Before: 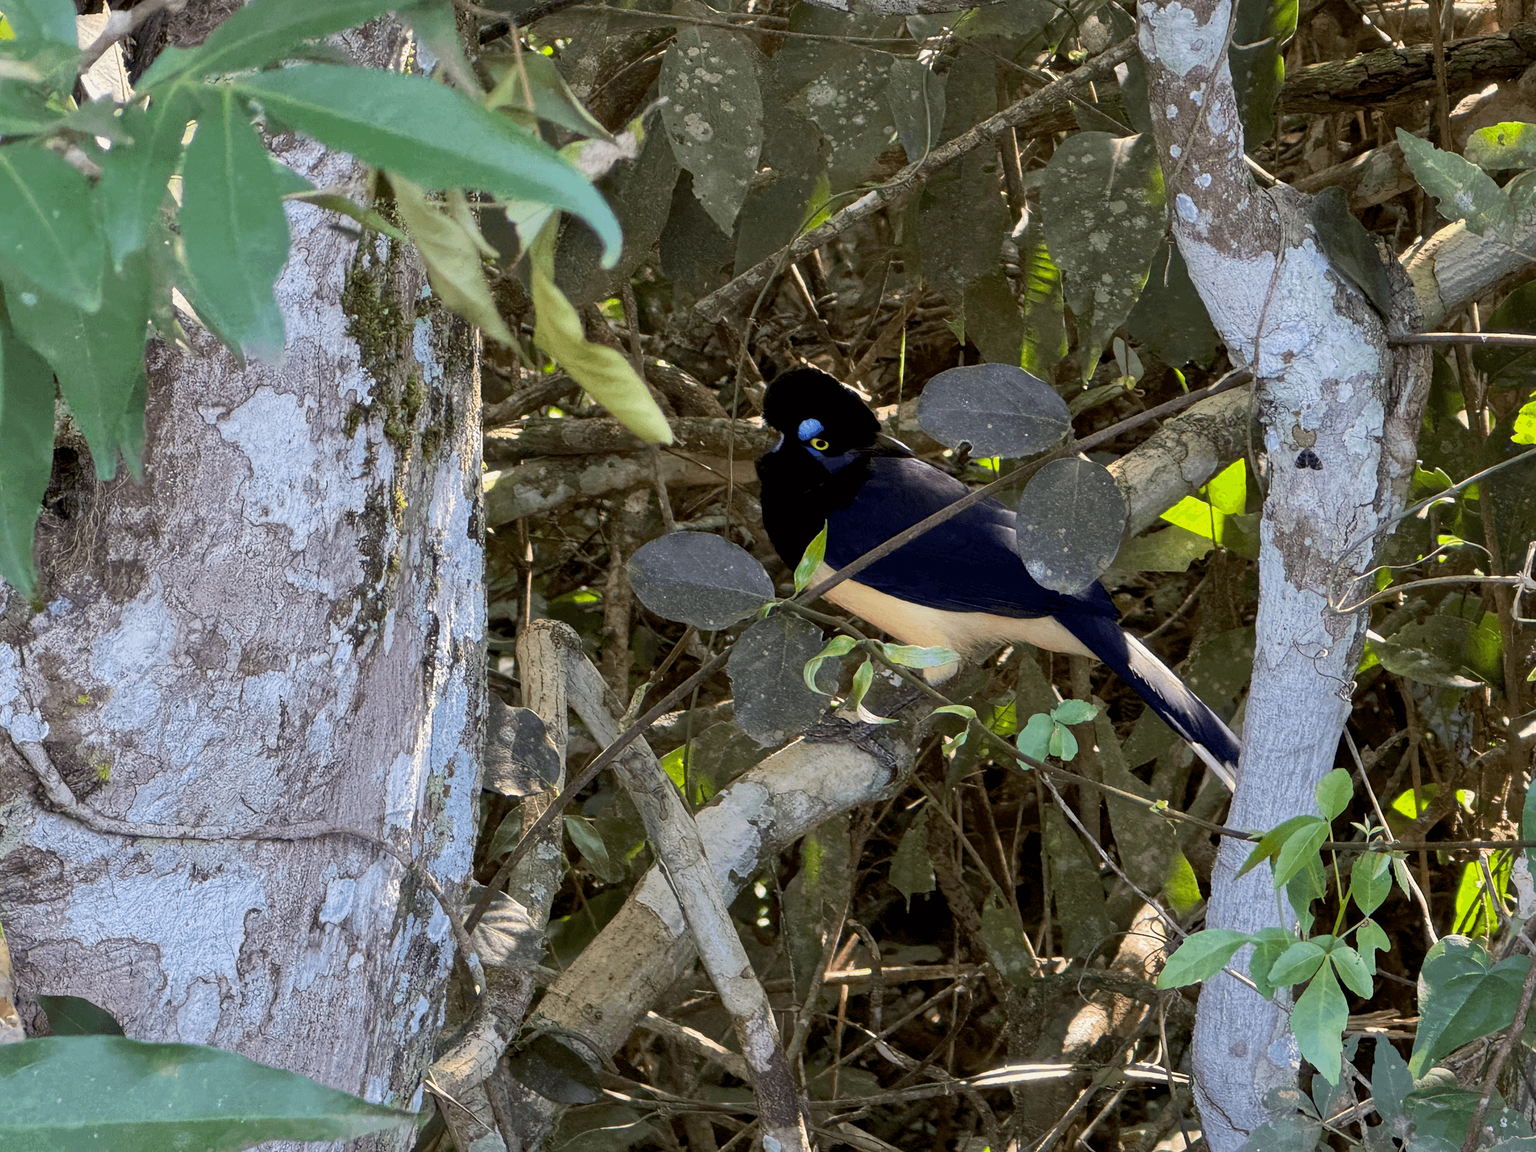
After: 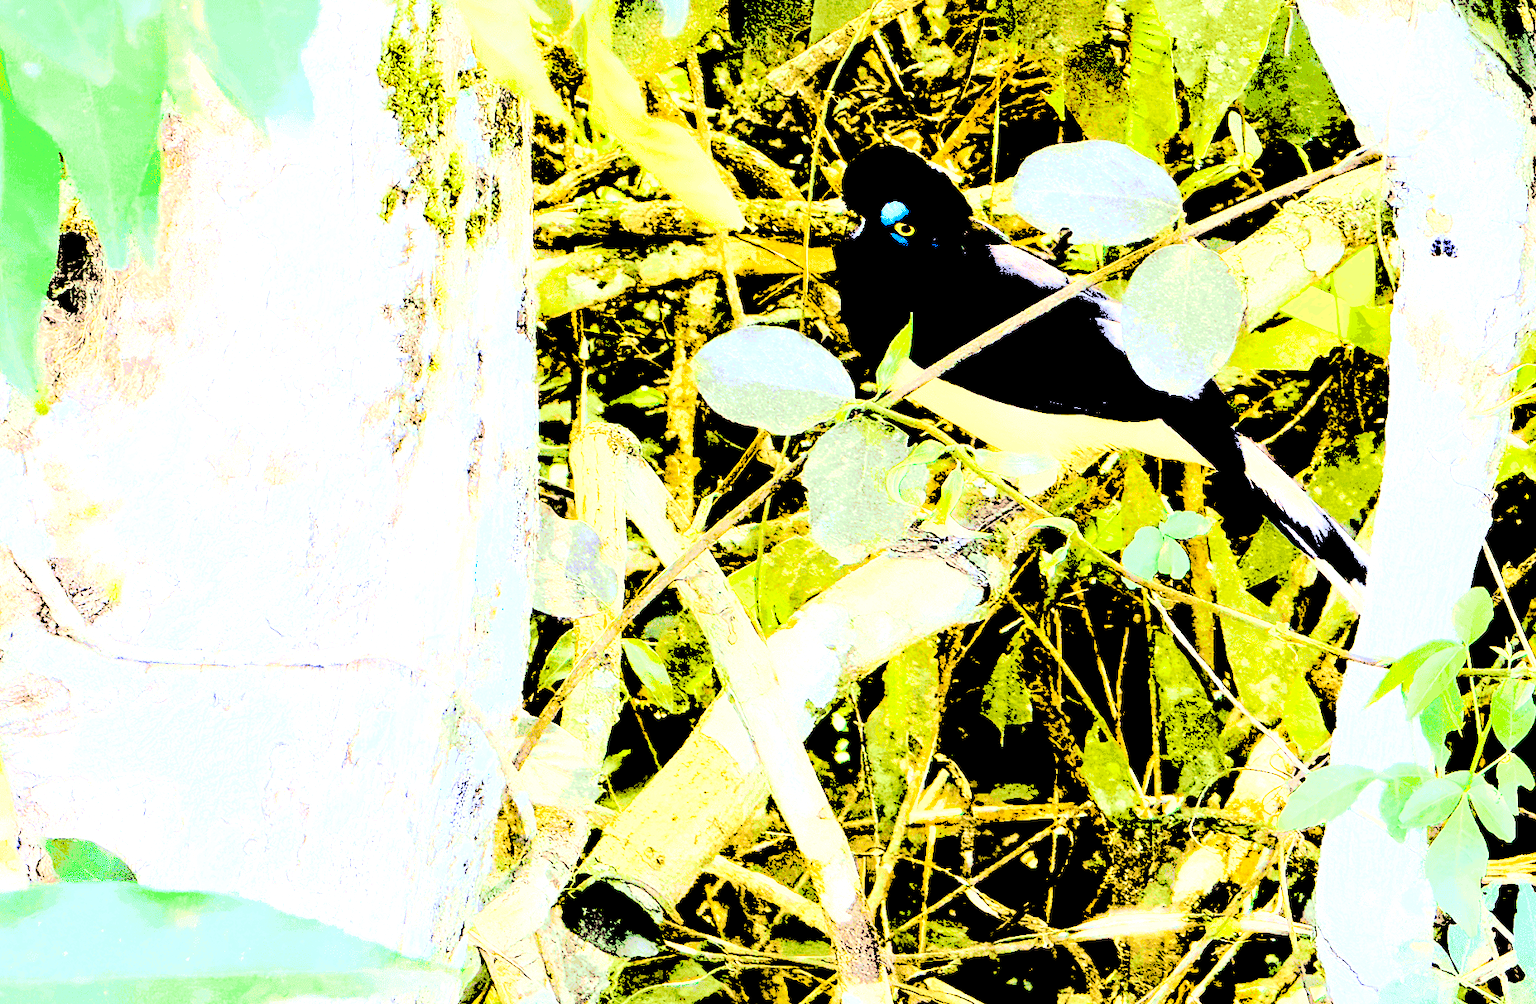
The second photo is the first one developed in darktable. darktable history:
levels: levels [0.246, 0.256, 0.506]
color correction: highlights a* -5.83, highlights b* 10.87
crop: top 20.568%, right 9.367%, bottom 0.347%
tone equalizer: -8 EV -1.06 EV, -7 EV -1.03 EV, -6 EV -0.839 EV, -5 EV -0.542 EV, -3 EV 0.58 EV, -2 EV 0.882 EV, -1 EV 1.01 EV, +0 EV 1.08 EV
shadows and highlights: shadows 25.33, highlights -25.97
filmic rgb: middle gray luminance 2.67%, black relative exposure -9.87 EV, white relative exposure 7 EV, dynamic range scaling 9.61%, target black luminance 0%, hardness 3.17, latitude 43.71%, contrast 0.668, highlights saturation mix 5.84%, shadows ↔ highlights balance 13.3%
color balance rgb: perceptual saturation grading › global saturation 0.025%, perceptual saturation grading › highlights -29.63%, perceptual saturation grading › mid-tones 29.52%, perceptual saturation grading › shadows 59.876%, global vibrance 50.46%
